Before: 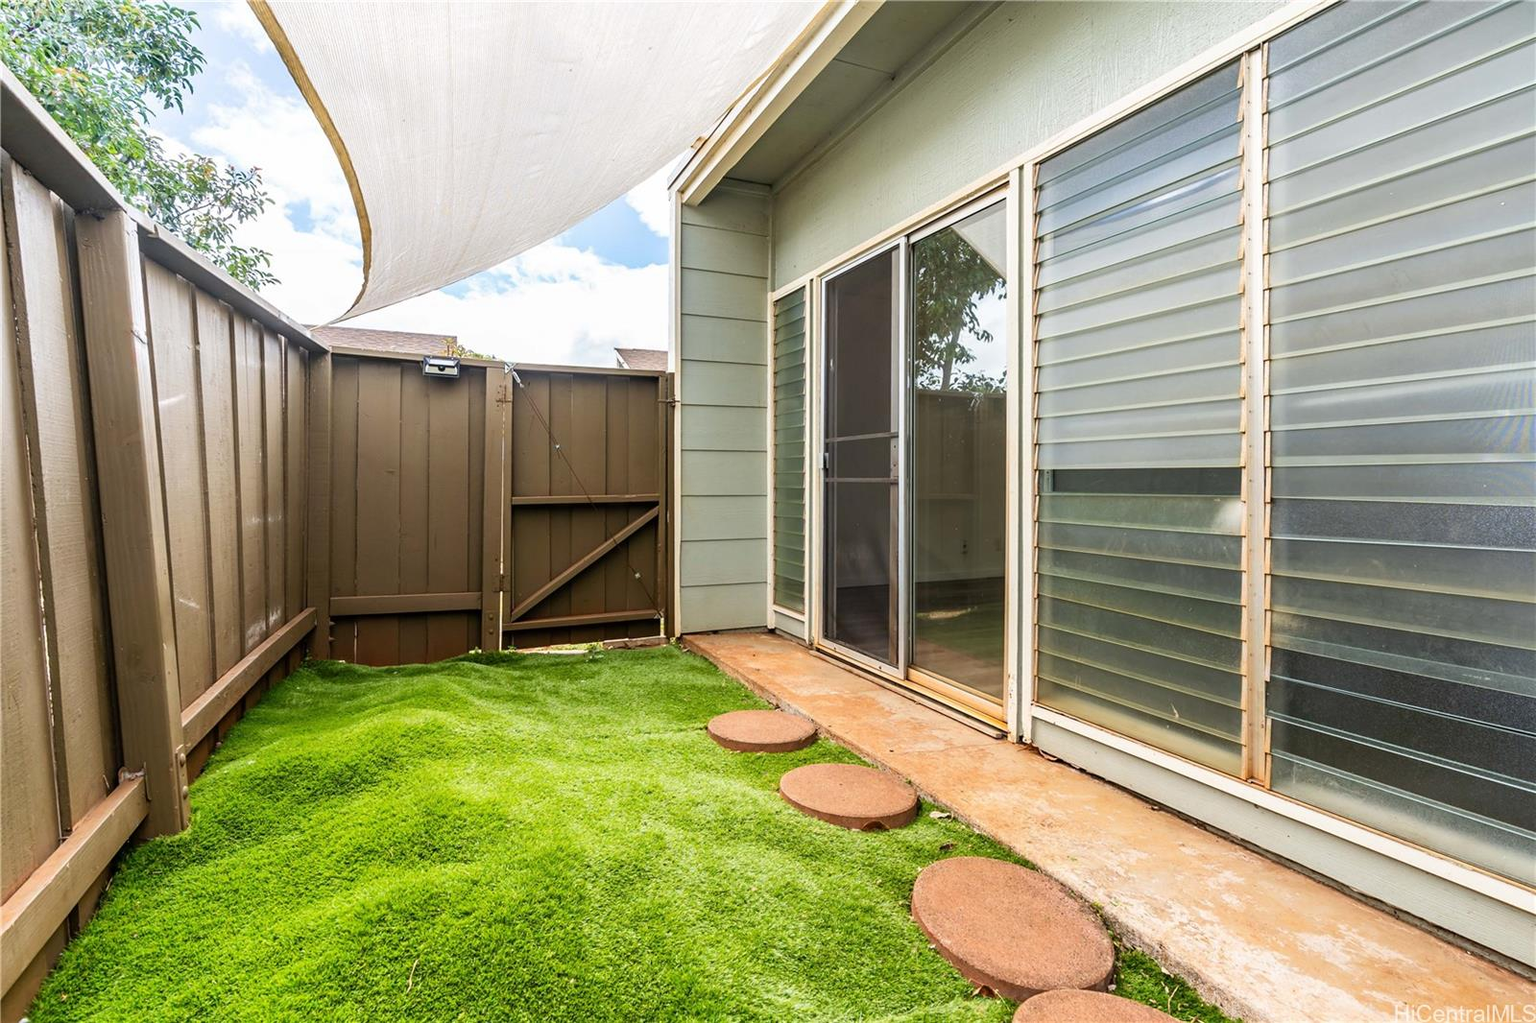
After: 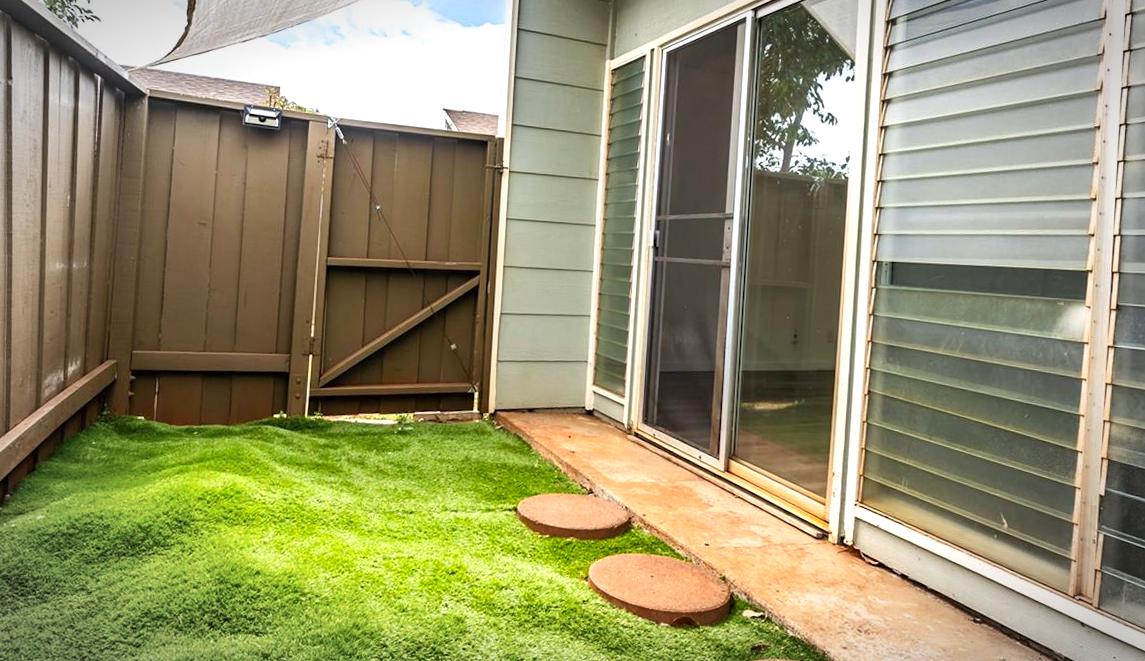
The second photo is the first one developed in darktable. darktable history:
crop and rotate: angle -3.37°, left 9.79%, top 20.73%, right 12.42%, bottom 11.82%
vignetting: automatic ratio true
exposure: exposure 0.426 EV, compensate highlight preservation false
shadows and highlights: shadows 60, soften with gaussian
